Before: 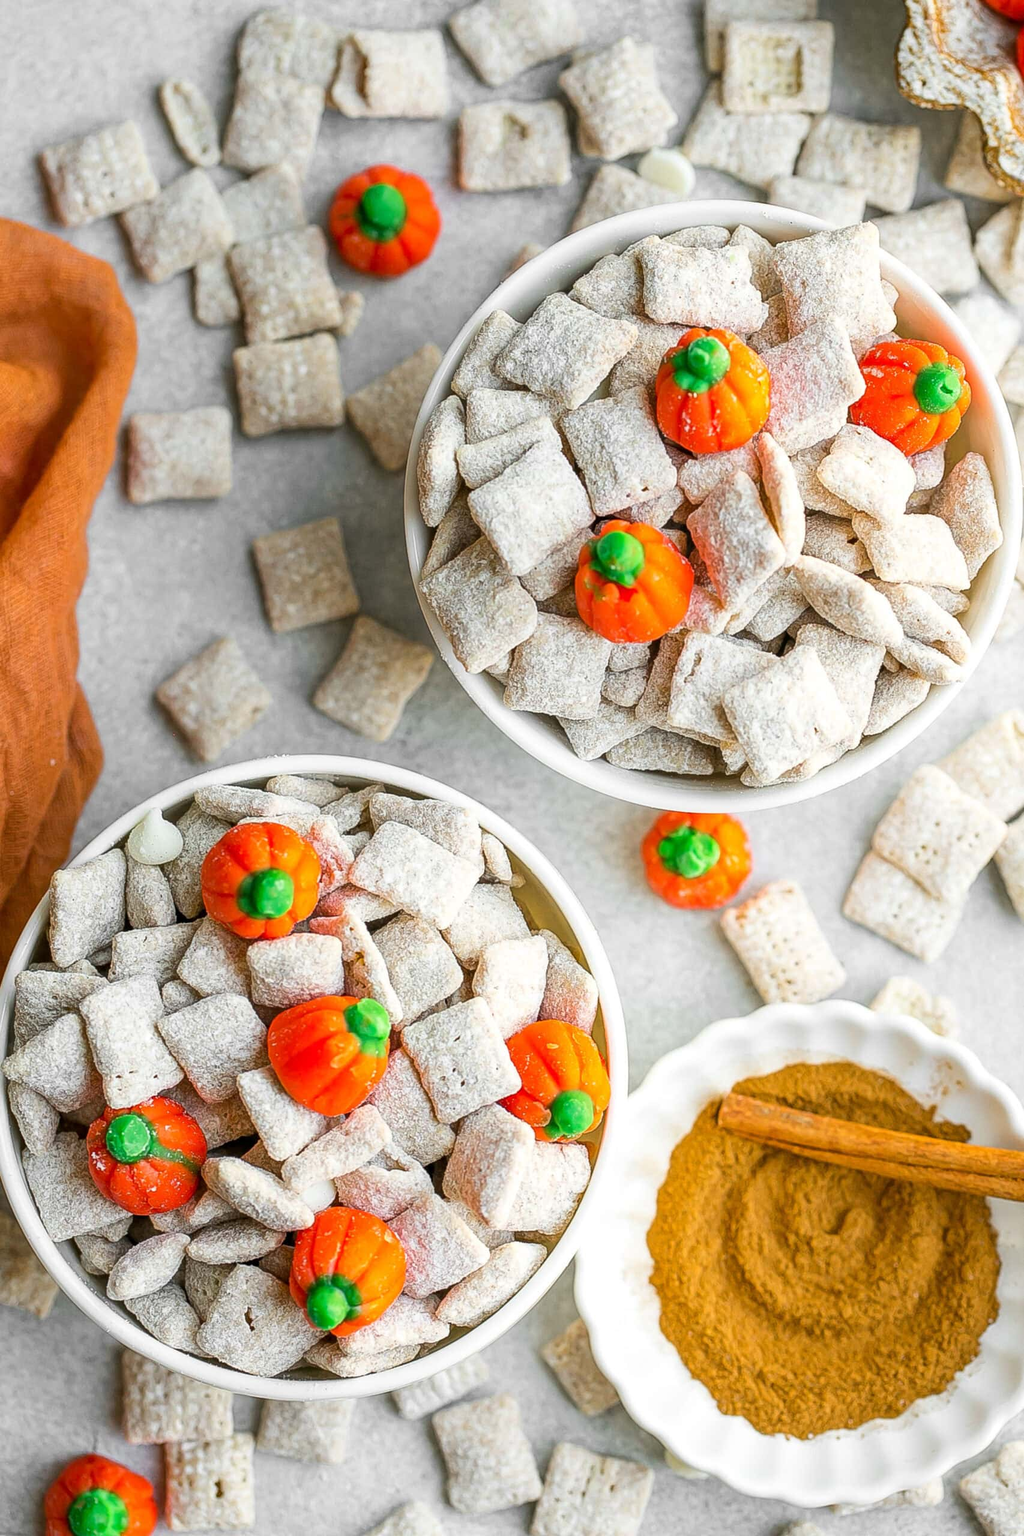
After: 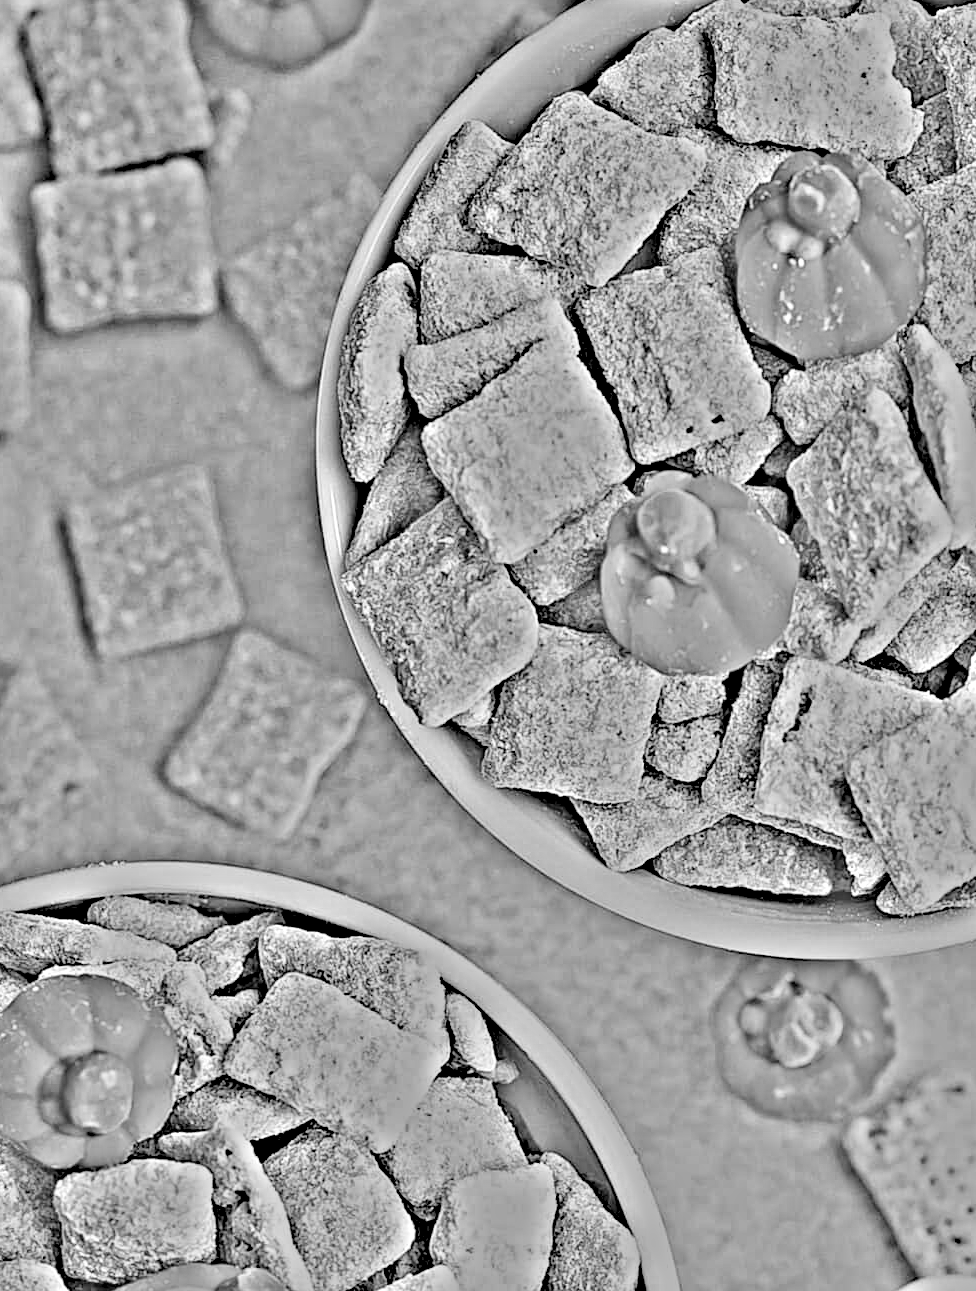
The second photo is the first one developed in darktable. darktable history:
global tonemap: drago (0.7, 100)
highpass: on, module defaults
crop: left 20.932%, top 15.471%, right 21.848%, bottom 34.081%
color calibration: output gray [0.21, 0.42, 0.37, 0], gray › normalize channels true, illuminant same as pipeline (D50), adaptation XYZ, x 0.346, y 0.359, gamut compression 0
